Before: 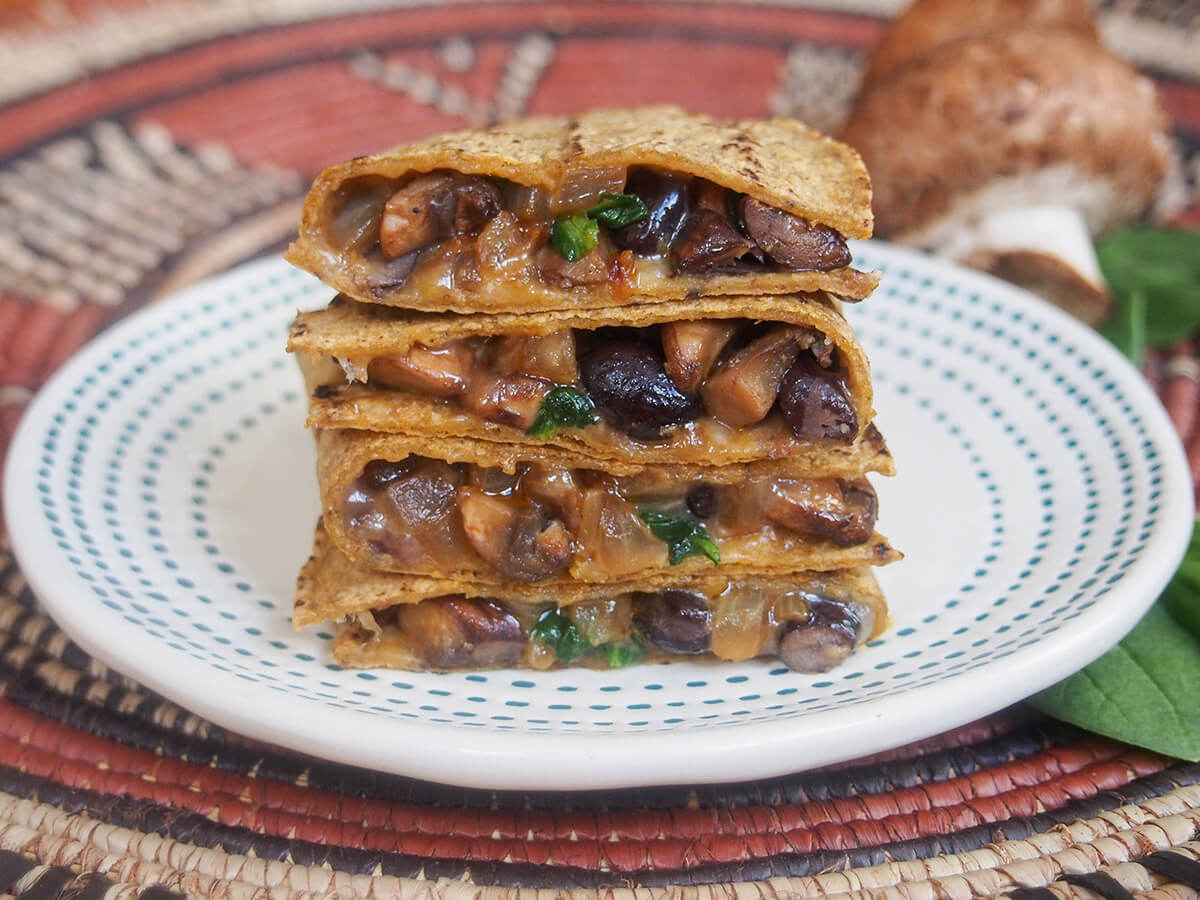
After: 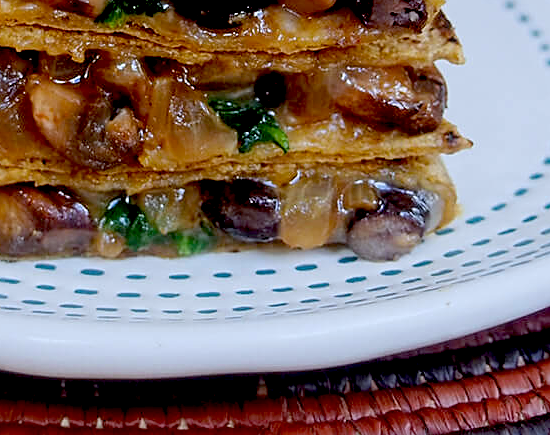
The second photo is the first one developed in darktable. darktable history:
color calibration: x 0.37, y 0.382, temperature 4313.32 K
sharpen: on, module defaults
exposure: black level correction 0.046, exposure -0.228 EV, compensate highlight preservation false
crop: left 35.976%, top 45.819%, right 18.162%, bottom 5.807%
